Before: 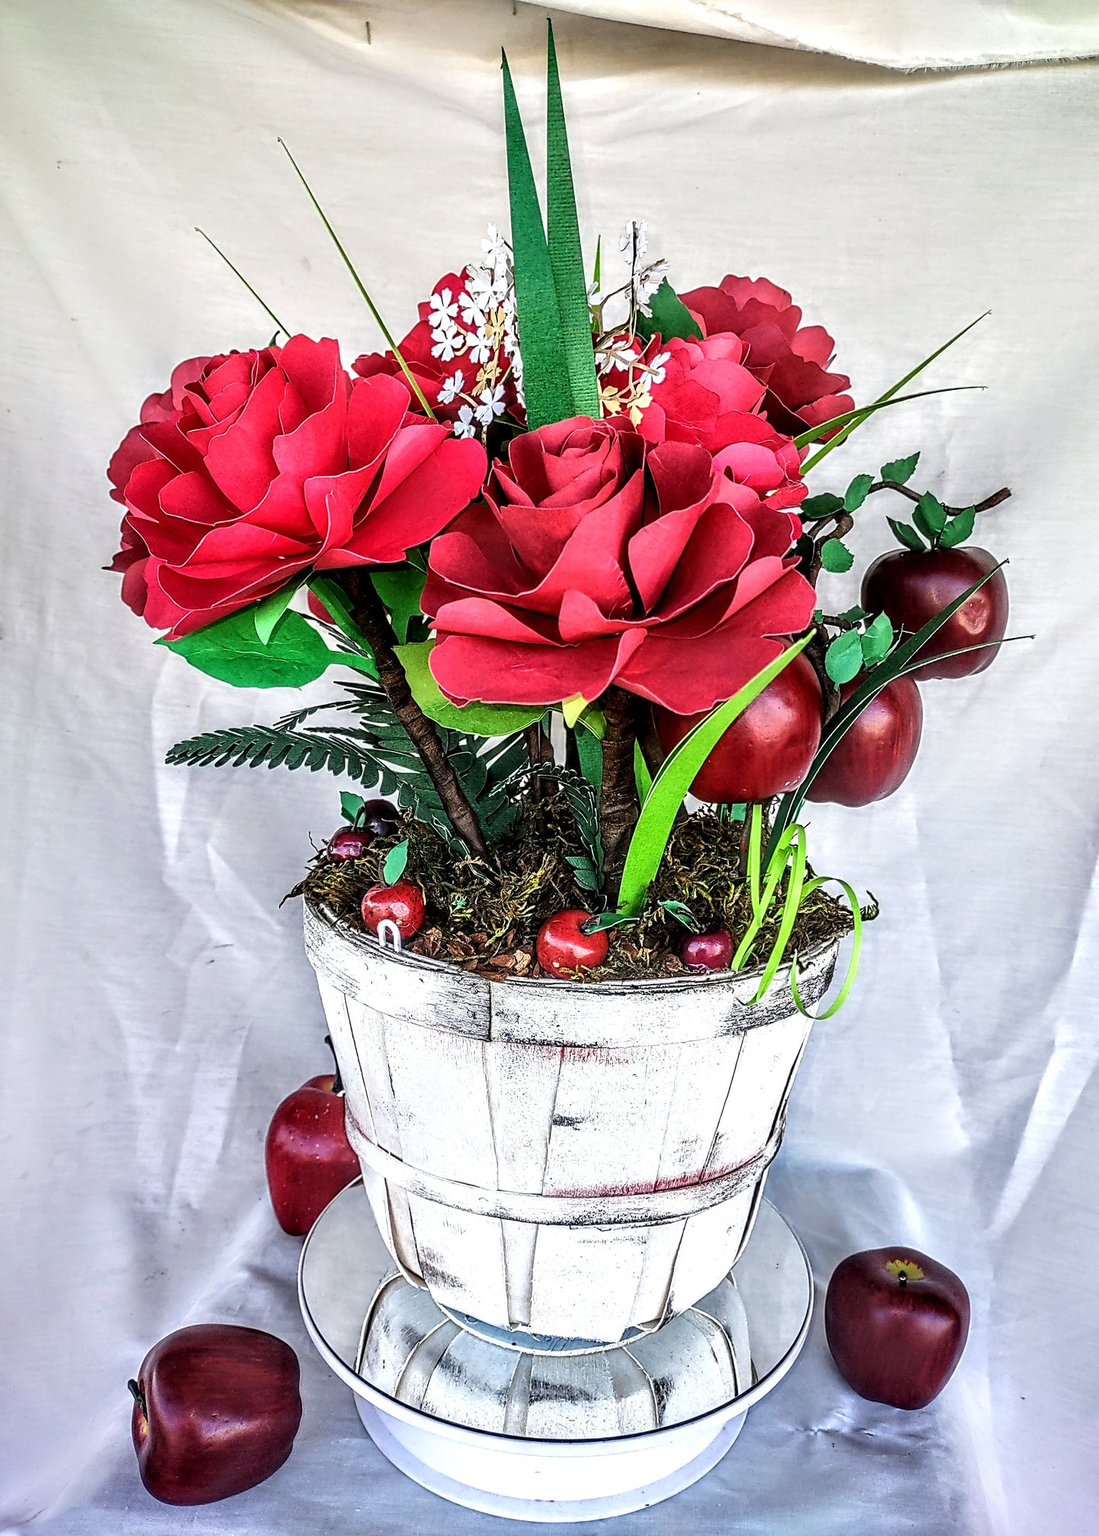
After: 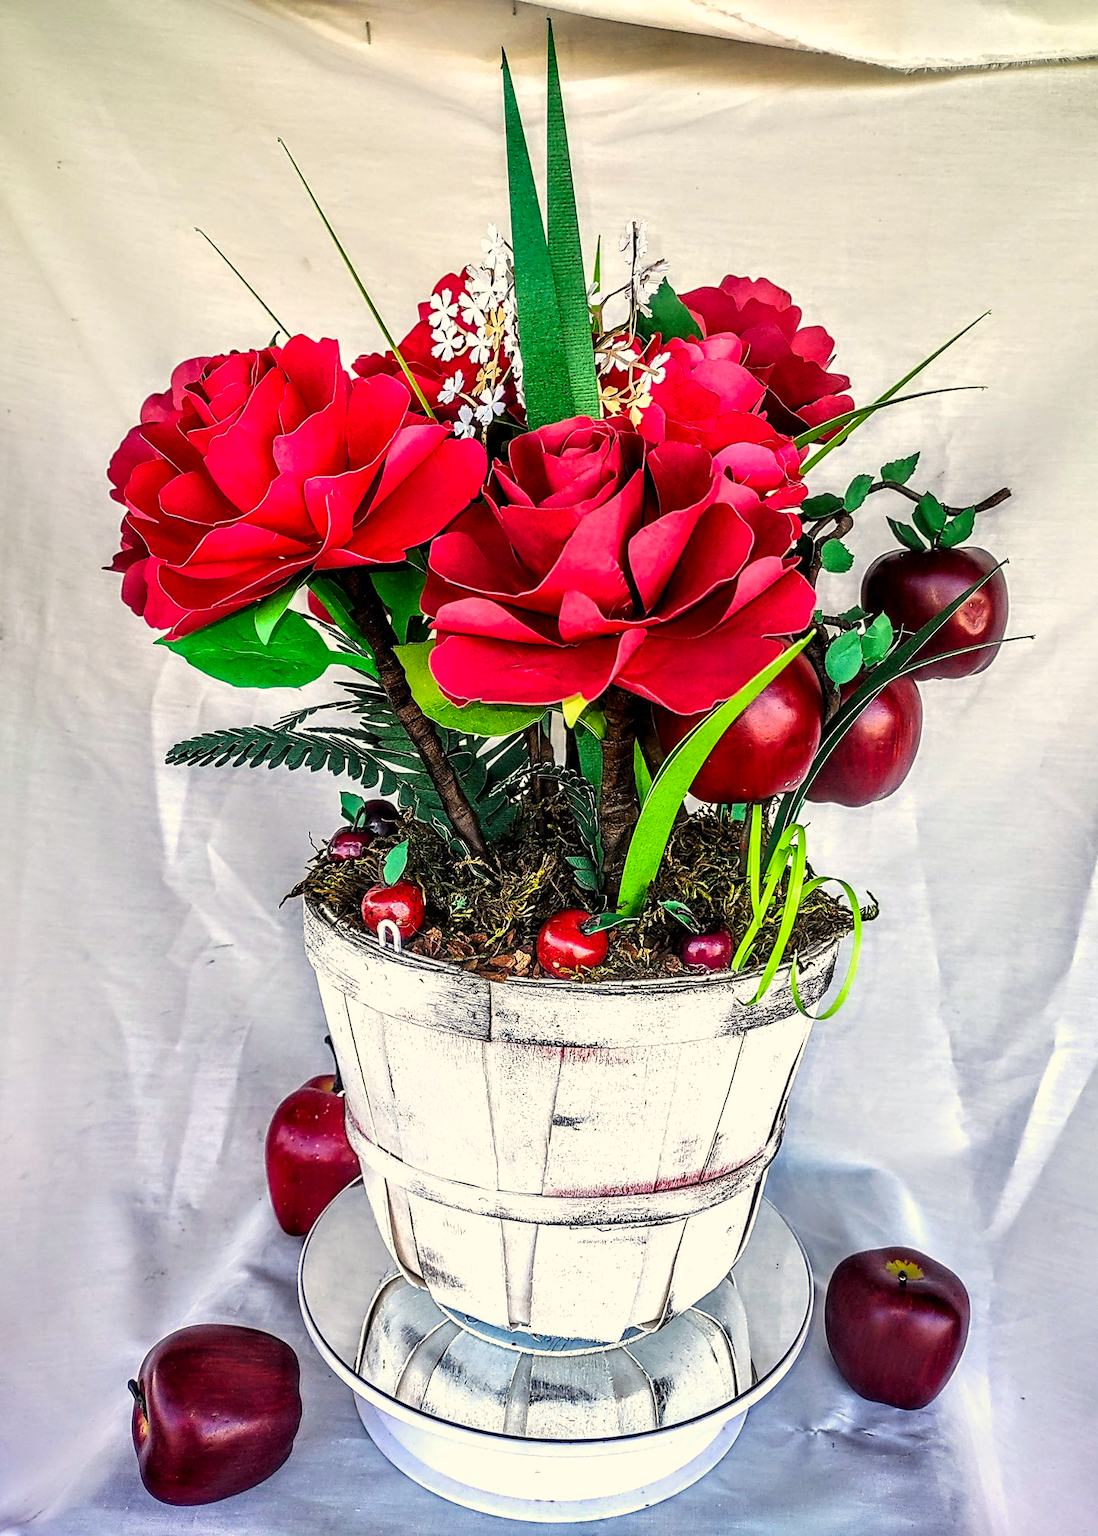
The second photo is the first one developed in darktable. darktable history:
color balance rgb: highlights gain › chroma 3.052%, highlights gain › hue 77.84°, perceptual saturation grading › global saturation 25.789%, global vibrance 9.594%
